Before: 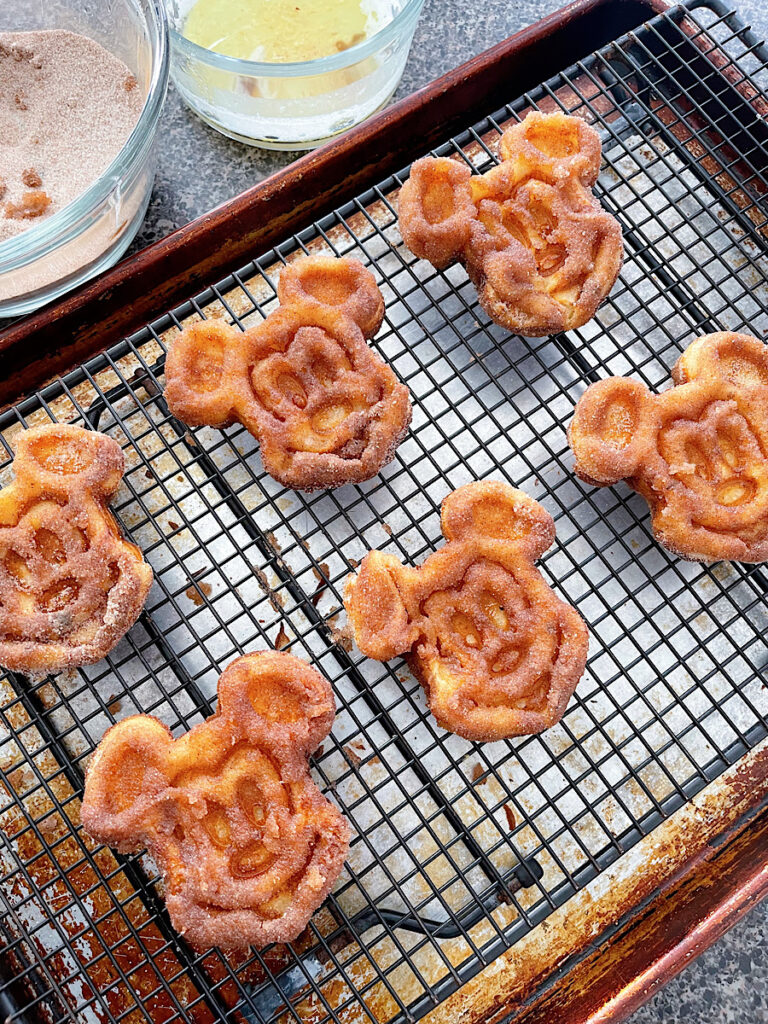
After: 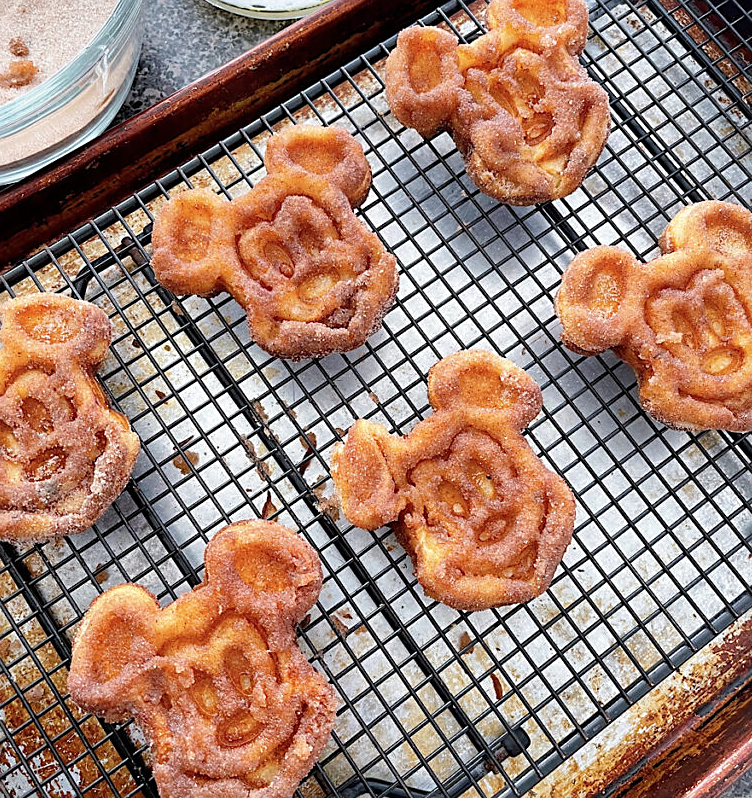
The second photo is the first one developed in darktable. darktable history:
color balance rgb: linear chroma grading › shadows -3%, linear chroma grading › highlights -4%
crop and rotate: left 1.814%, top 12.818%, right 0.25%, bottom 9.225%
sharpen: radius 1.864, amount 0.398, threshold 1.271
